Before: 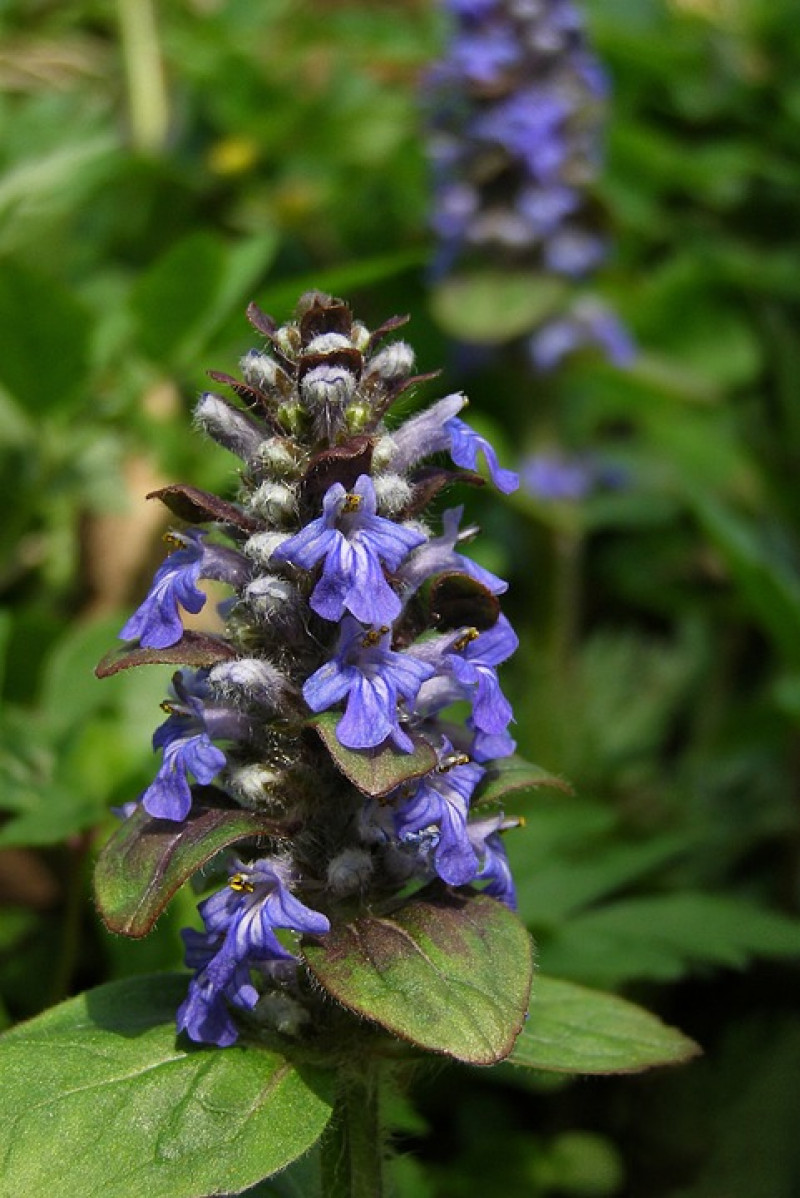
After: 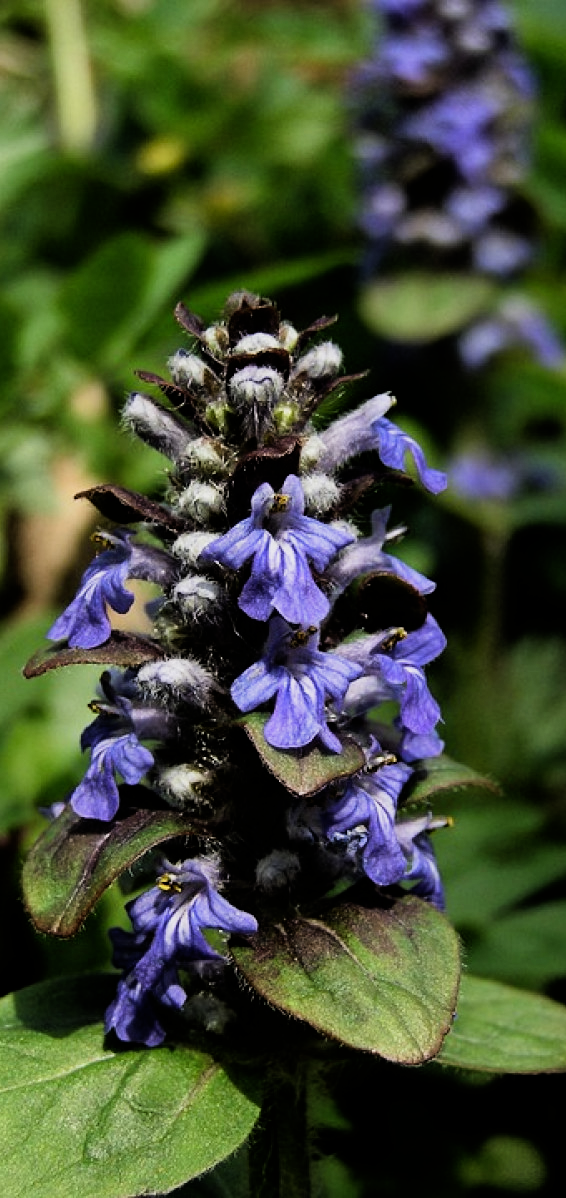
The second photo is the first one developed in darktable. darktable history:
crop and rotate: left 9.061%, right 20.142%
filmic rgb: black relative exposure -5 EV, white relative exposure 3.5 EV, hardness 3.19, contrast 1.5, highlights saturation mix -50%
